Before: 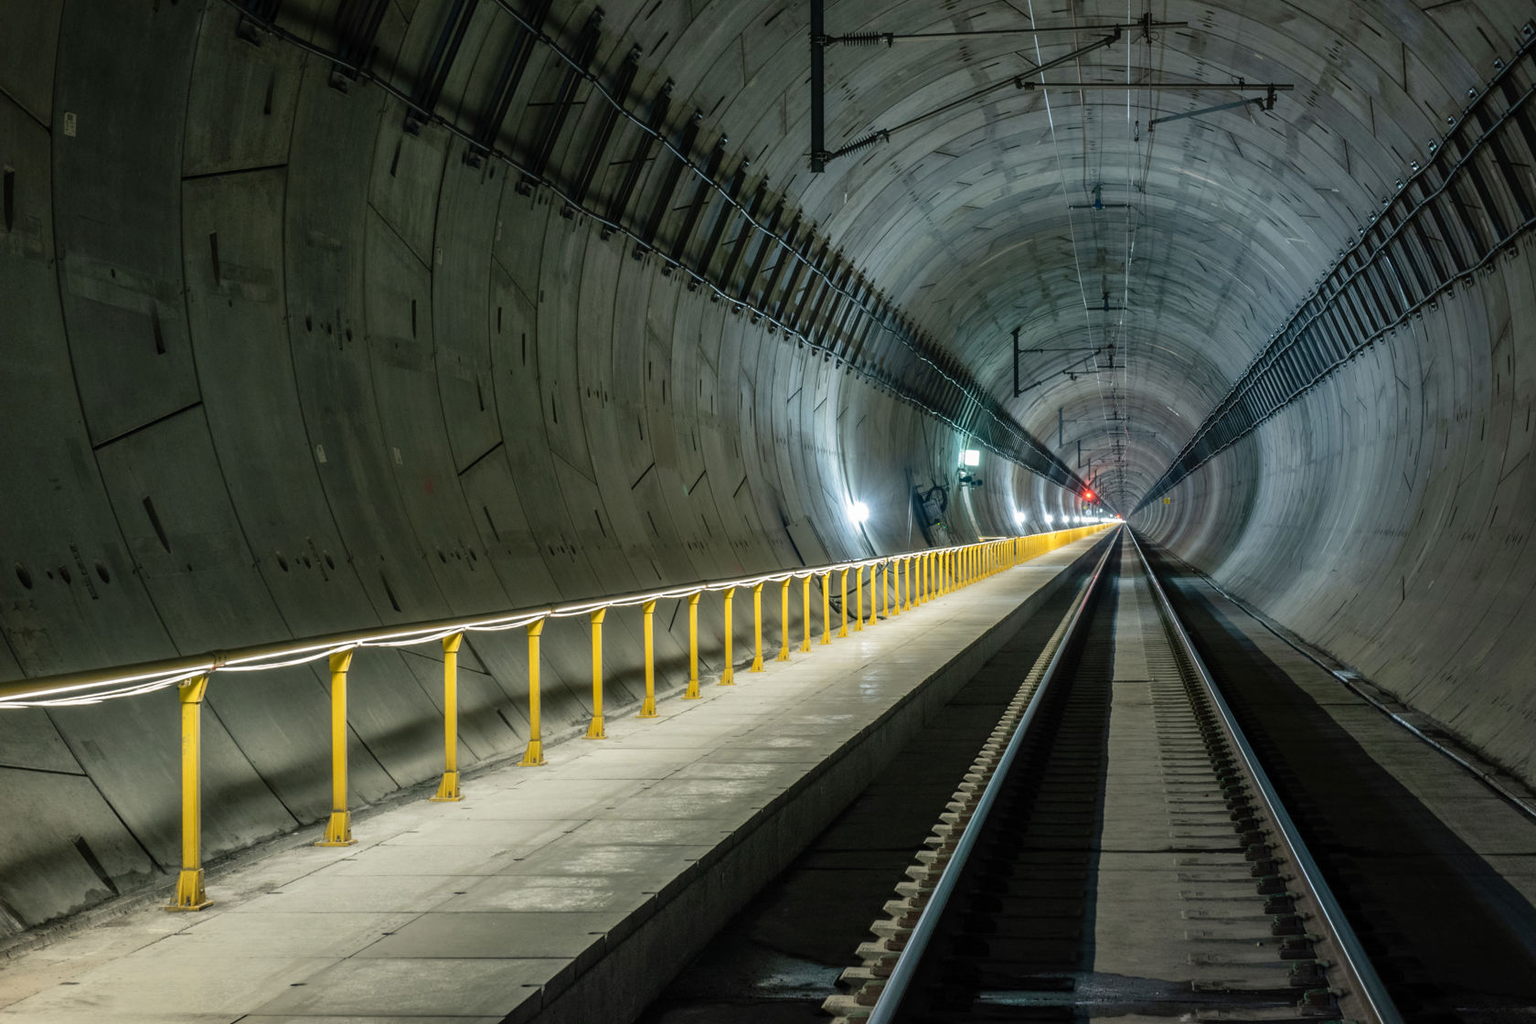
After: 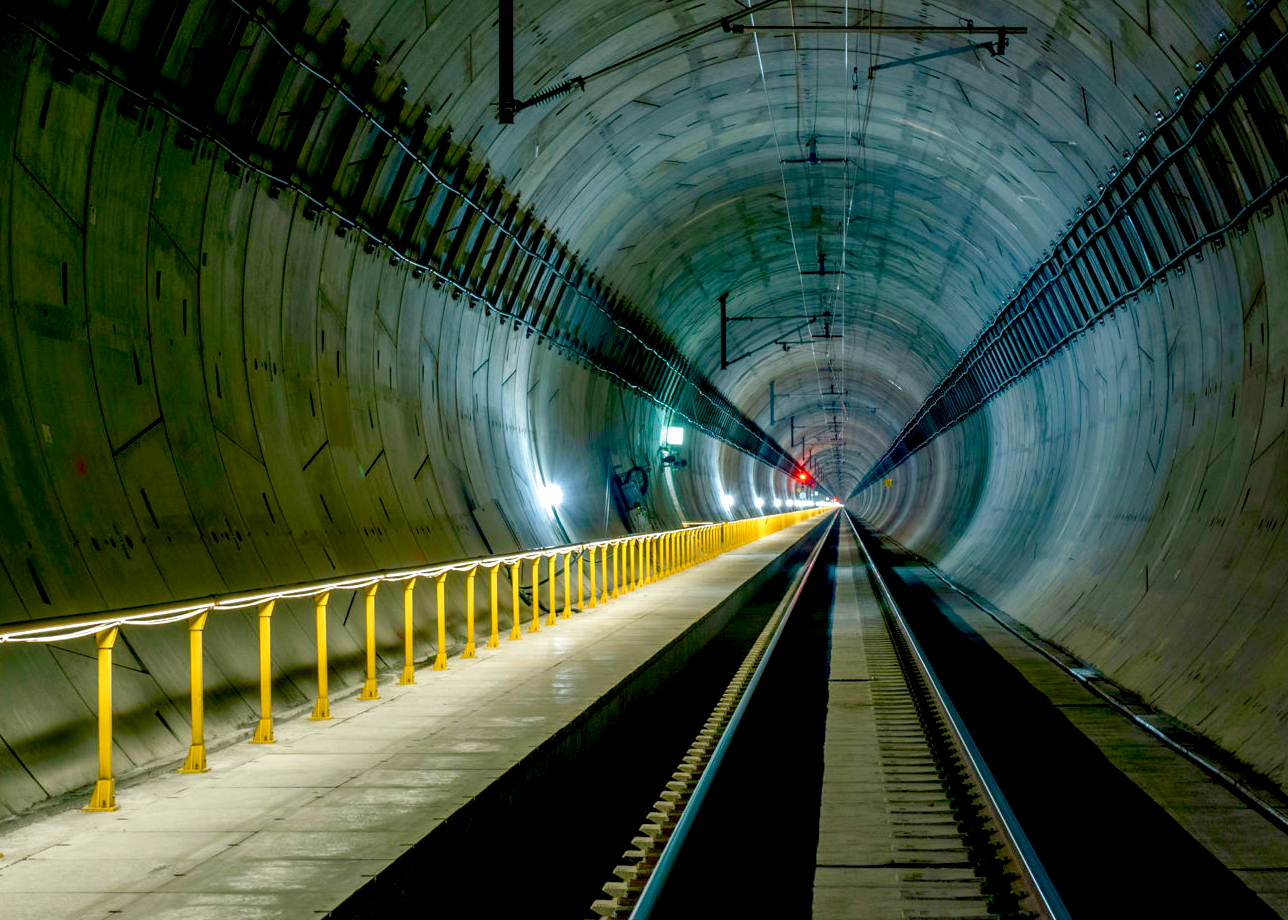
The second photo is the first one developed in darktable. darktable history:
shadows and highlights: shadows 12, white point adjustment 1.2, soften with gaussian
color balance rgb: perceptual saturation grading › global saturation 24.74%, perceptual saturation grading › highlights -51.22%, perceptual saturation grading › mid-tones 19.16%, perceptual saturation grading › shadows 60.98%, global vibrance 50%
base curve: curves: ch0 [(0.017, 0) (0.425, 0.441) (0.844, 0.933) (1, 1)], preserve colors none
crop: left 23.095%, top 5.827%, bottom 11.854%
